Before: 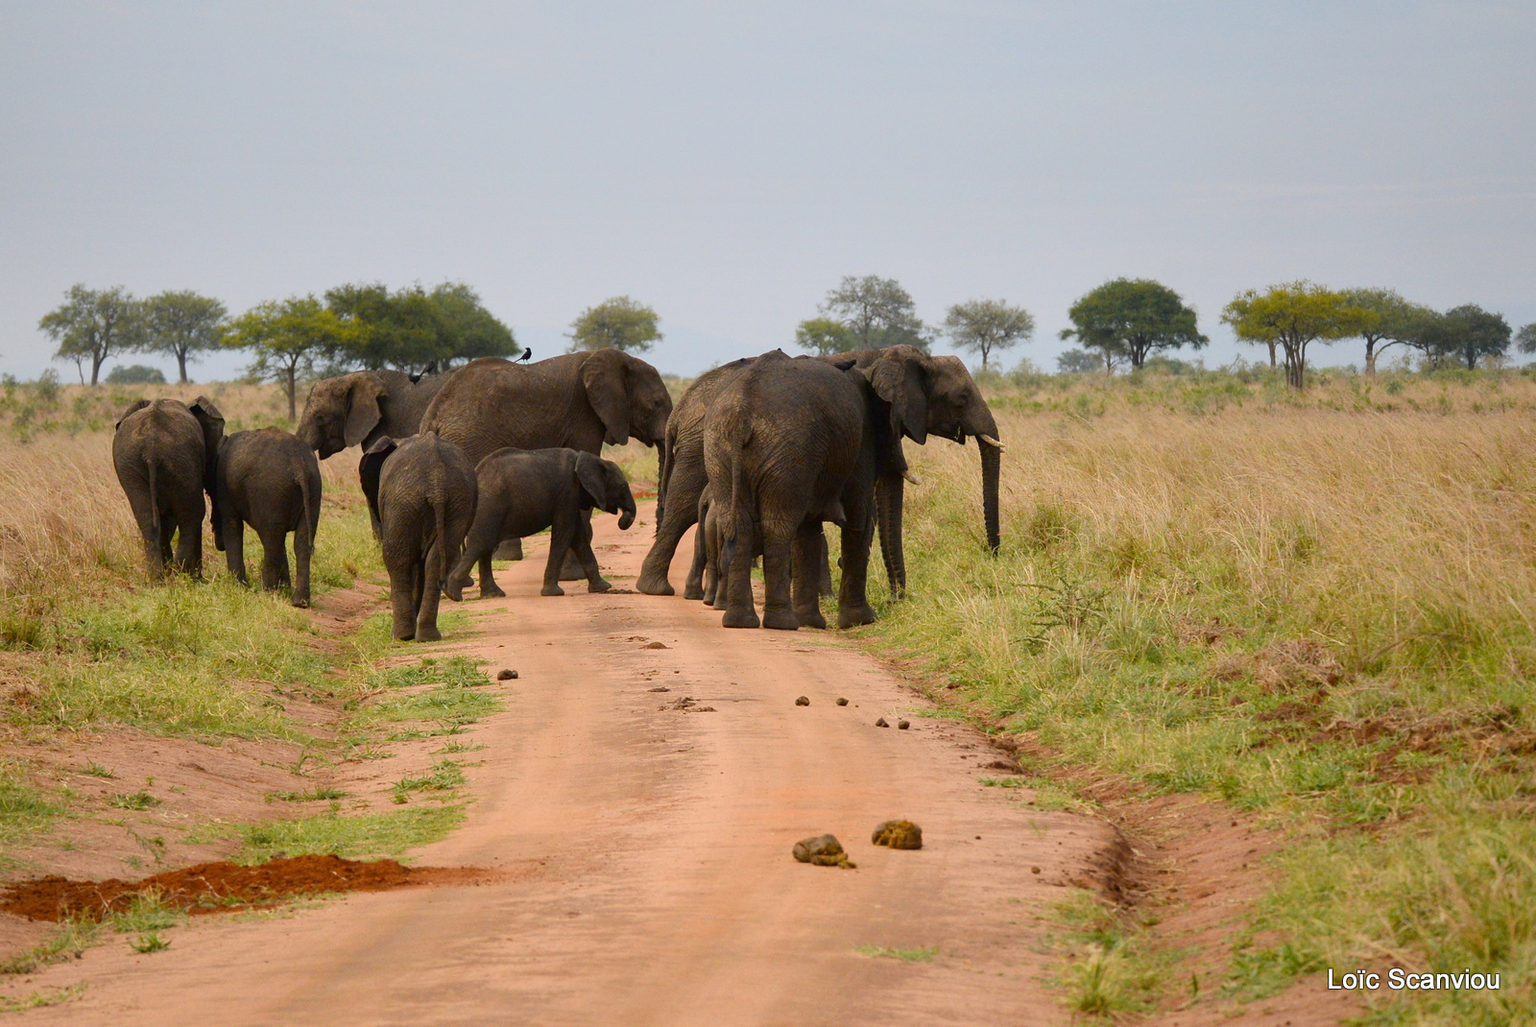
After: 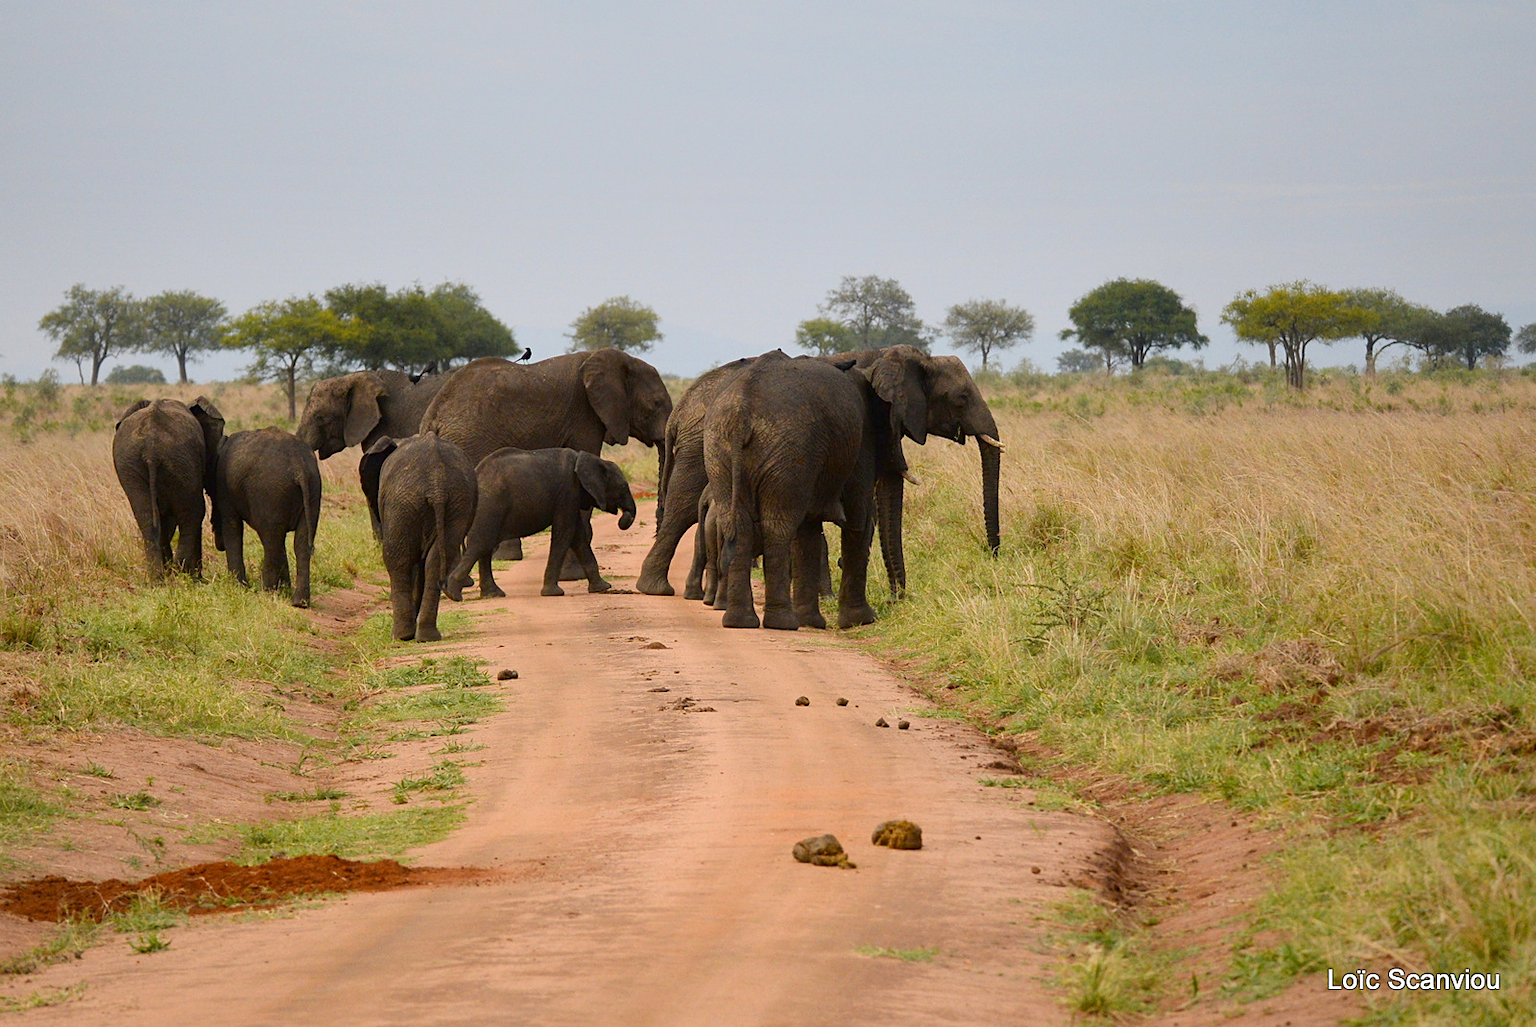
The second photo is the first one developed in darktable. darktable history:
sharpen: amount 0.218
